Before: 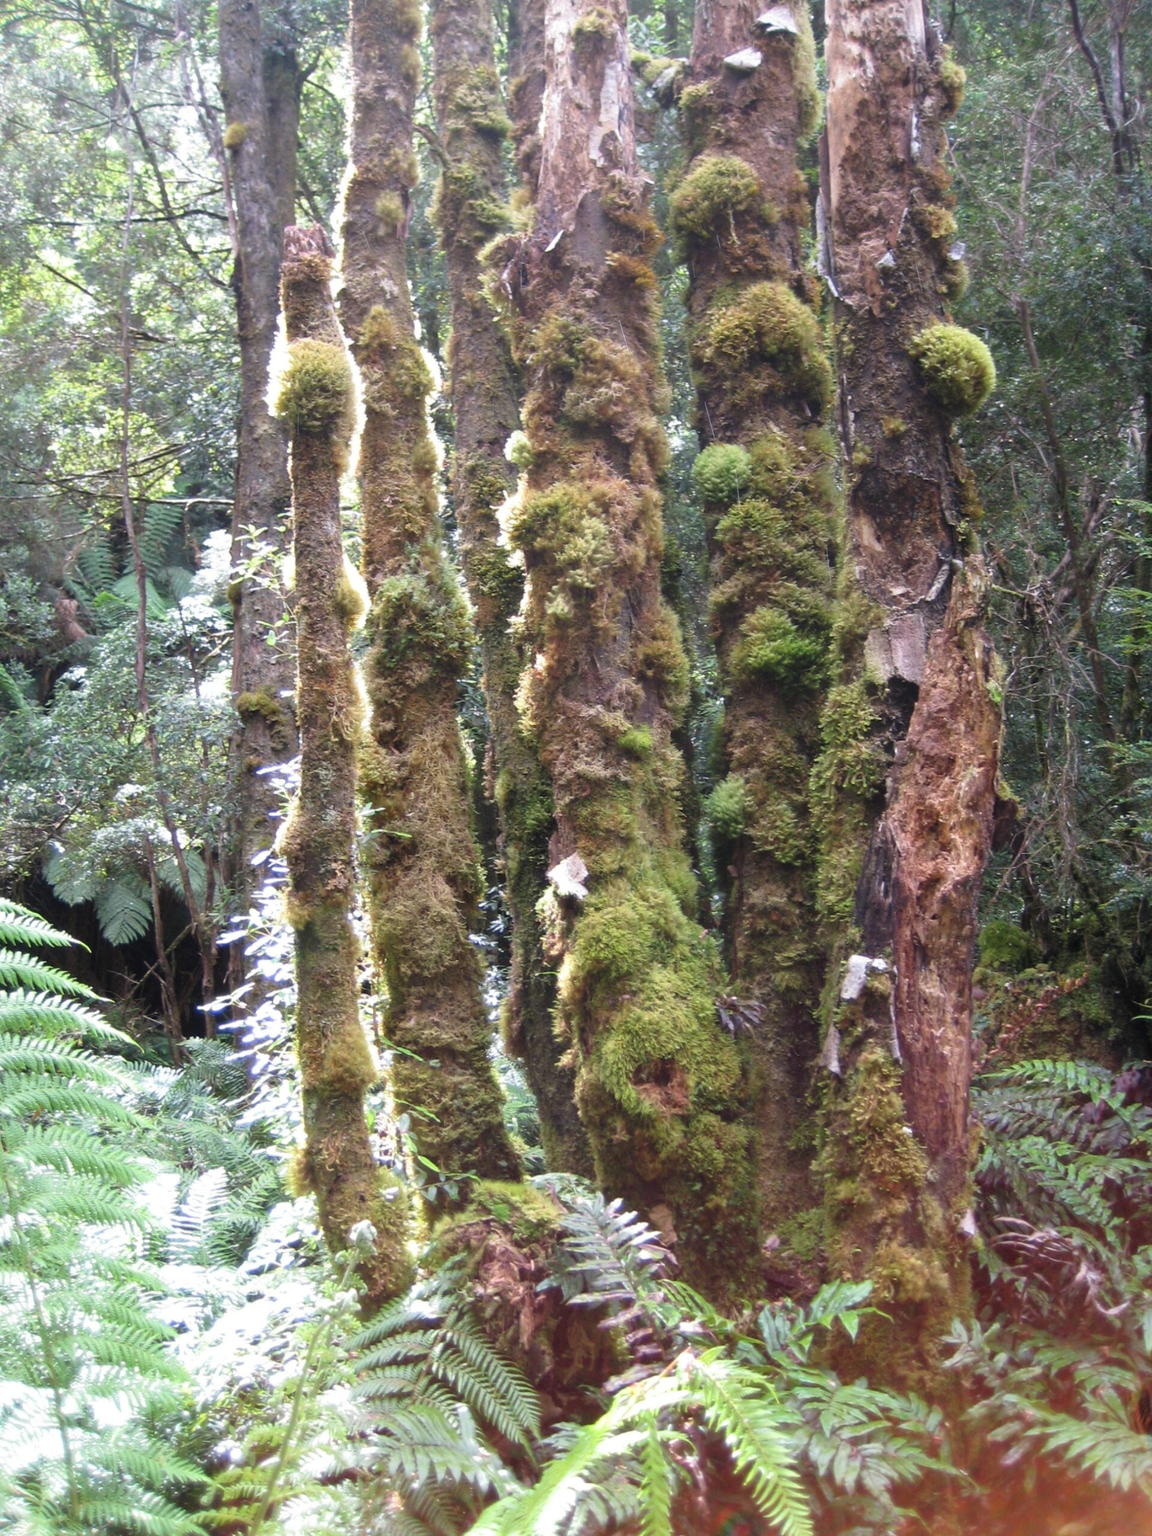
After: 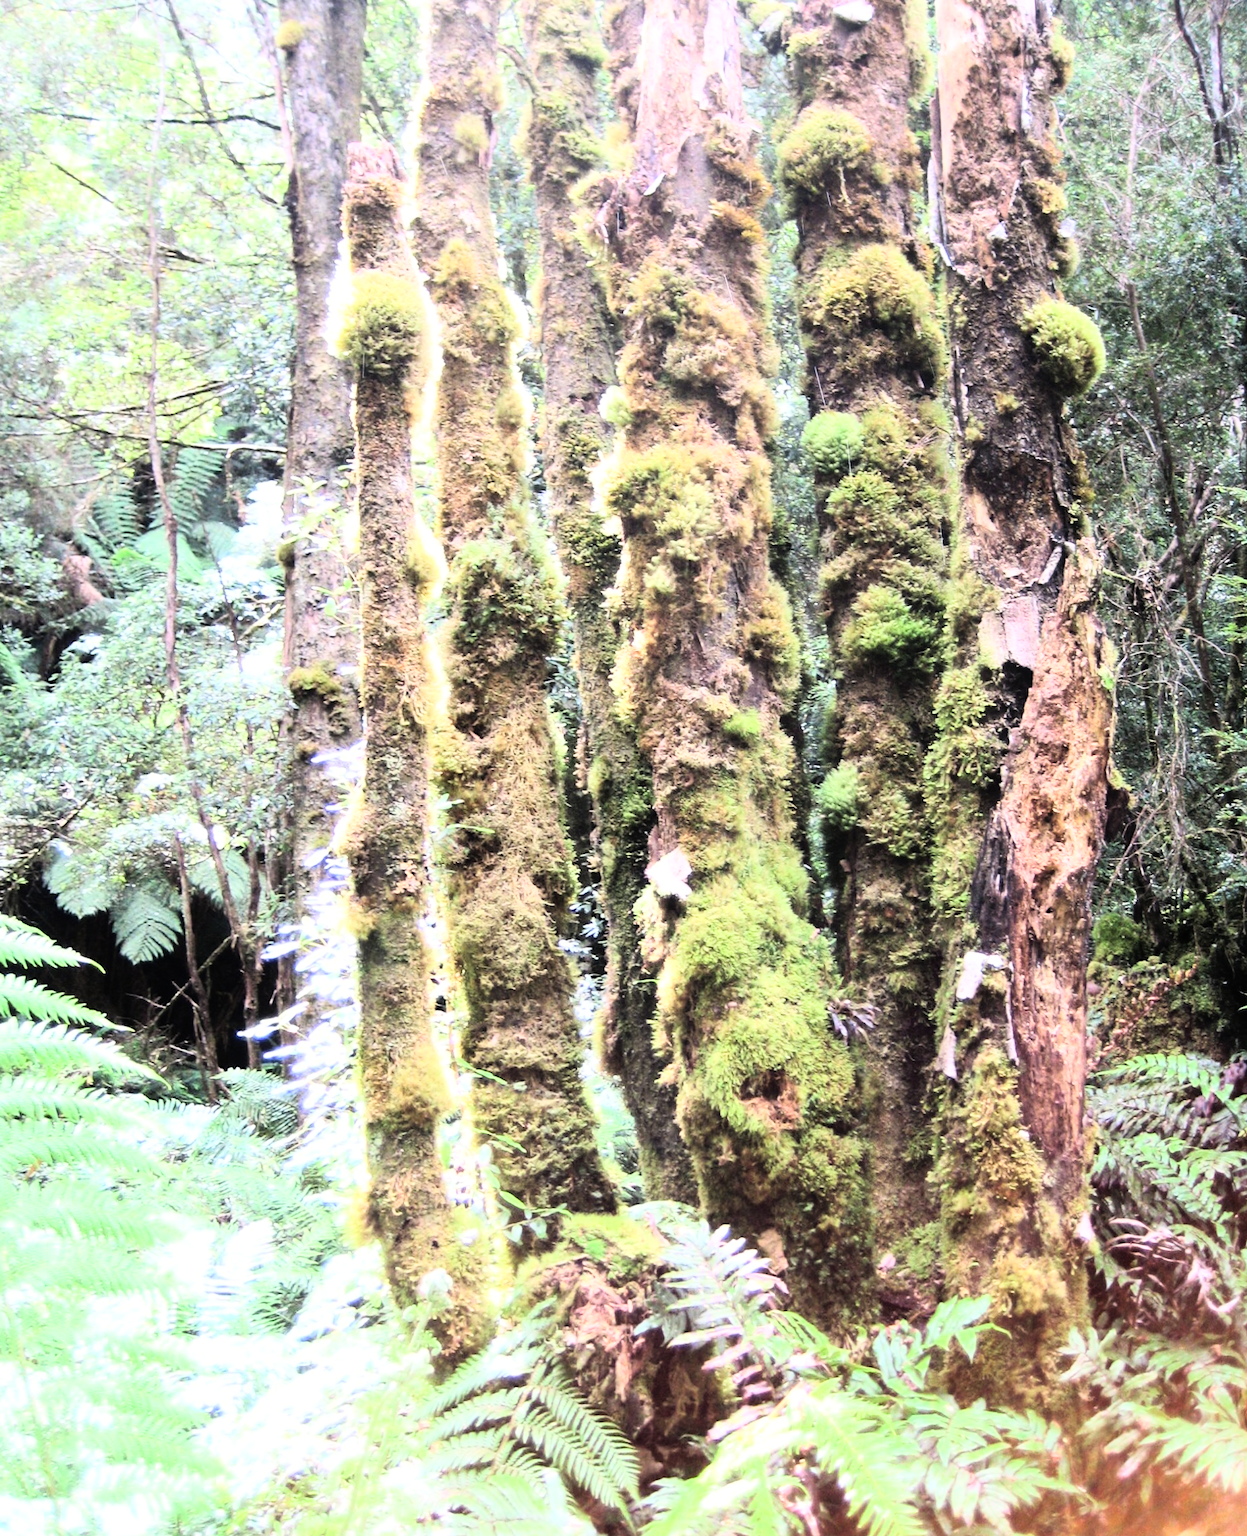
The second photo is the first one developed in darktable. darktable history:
rgb curve: curves: ch0 [(0, 0) (0.21, 0.15) (0.24, 0.21) (0.5, 0.75) (0.75, 0.96) (0.89, 0.99) (1, 1)]; ch1 [(0, 0.02) (0.21, 0.13) (0.25, 0.2) (0.5, 0.67) (0.75, 0.9) (0.89, 0.97) (1, 1)]; ch2 [(0, 0.02) (0.21, 0.13) (0.25, 0.2) (0.5, 0.67) (0.75, 0.9) (0.89, 0.97) (1, 1)], compensate middle gray true
exposure: exposure 0.217 EV, compensate highlight preservation false
color zones: curves: ch1 [(0.113, 0.438) (0.75, 0.5)]; ch2 [(0.12, 0.526) (0.75, 0.5)]
rotate and perspective: rotation -0.013°, lens shift (vertical) -0.027, lens shift (horizontal) 0.178, crop left 0.016, crop right 0.989, crop top 0.082, crop bottom 0.918
